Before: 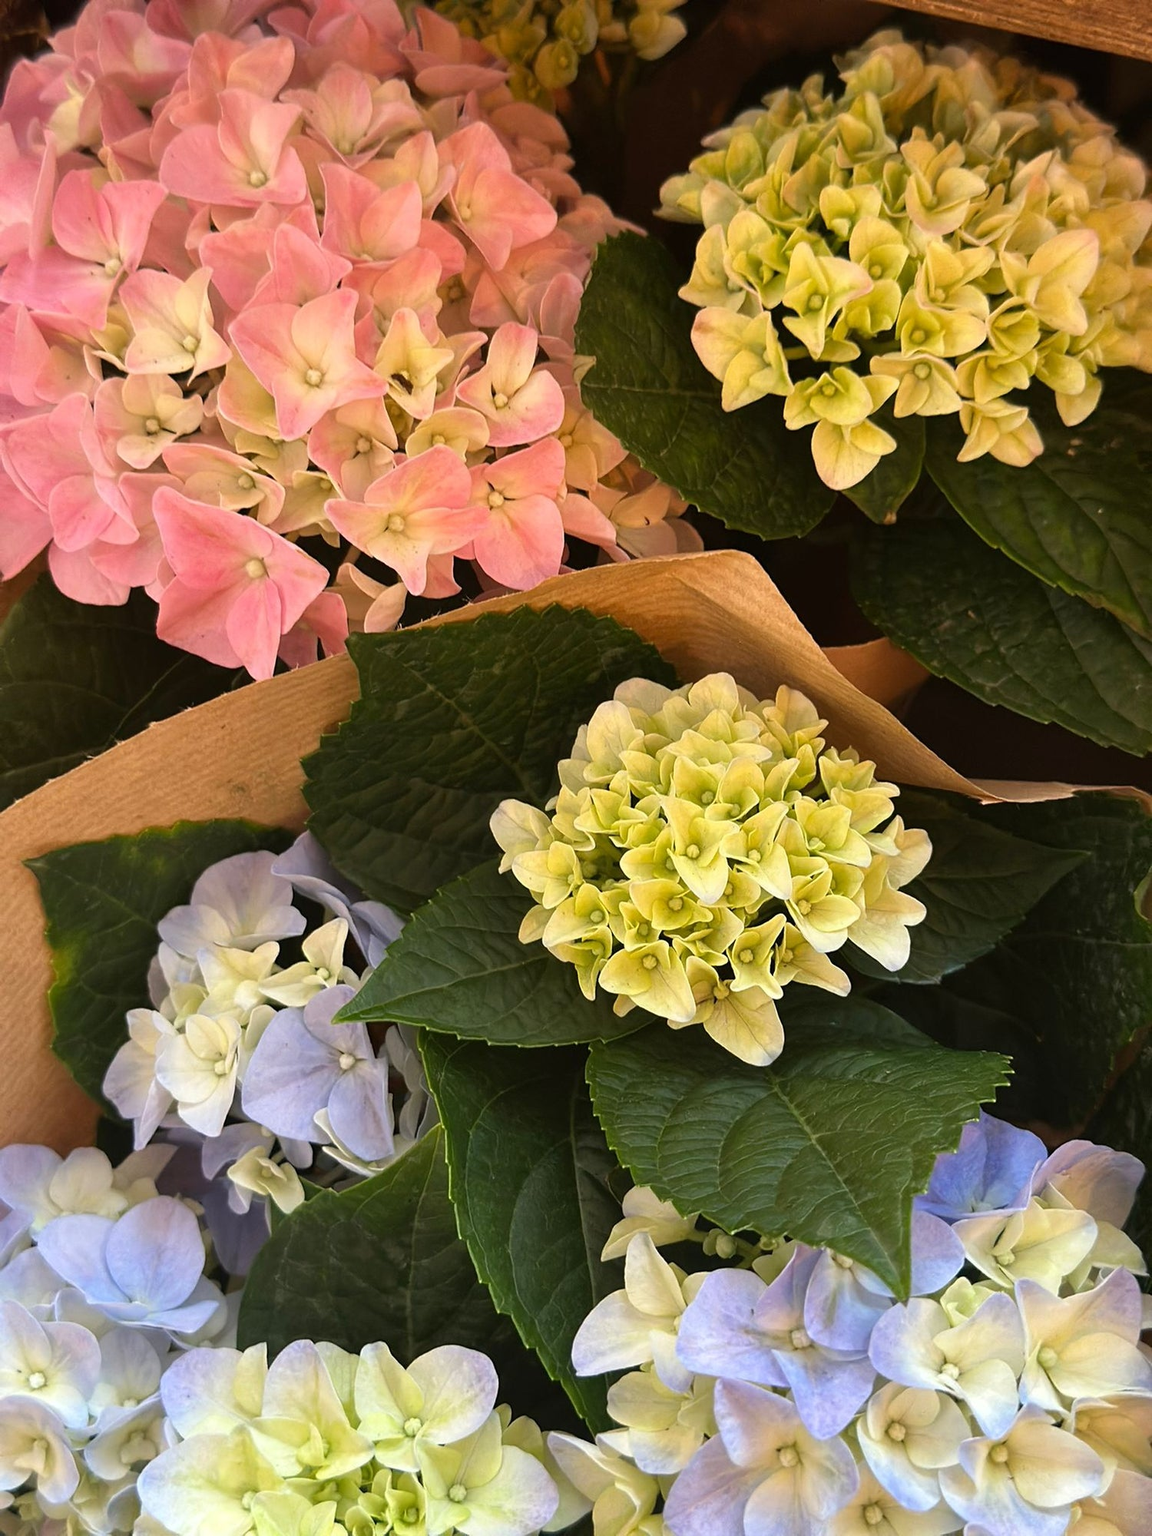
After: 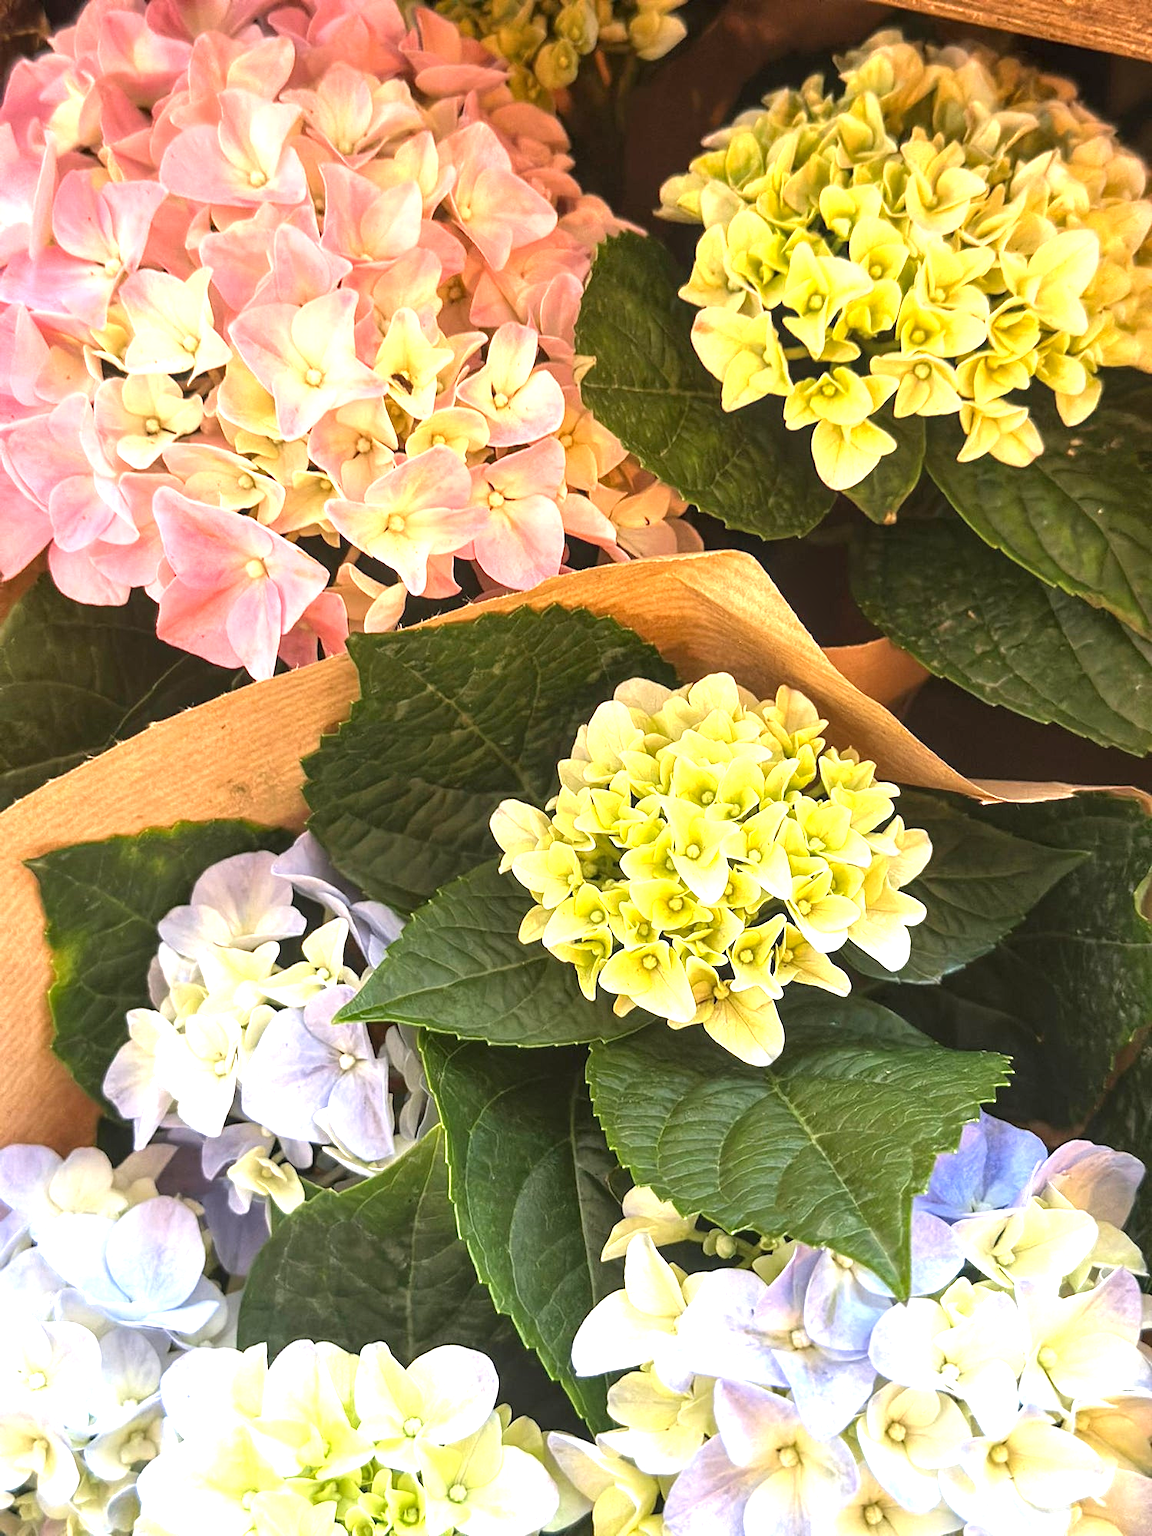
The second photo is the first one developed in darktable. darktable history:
local contrast: on, module defaults
tone equalizer: on, module defaults
exposure: black level correction 0, exposure 1.2 EV, compensate exposure bias true, compensate highlight preservation false
